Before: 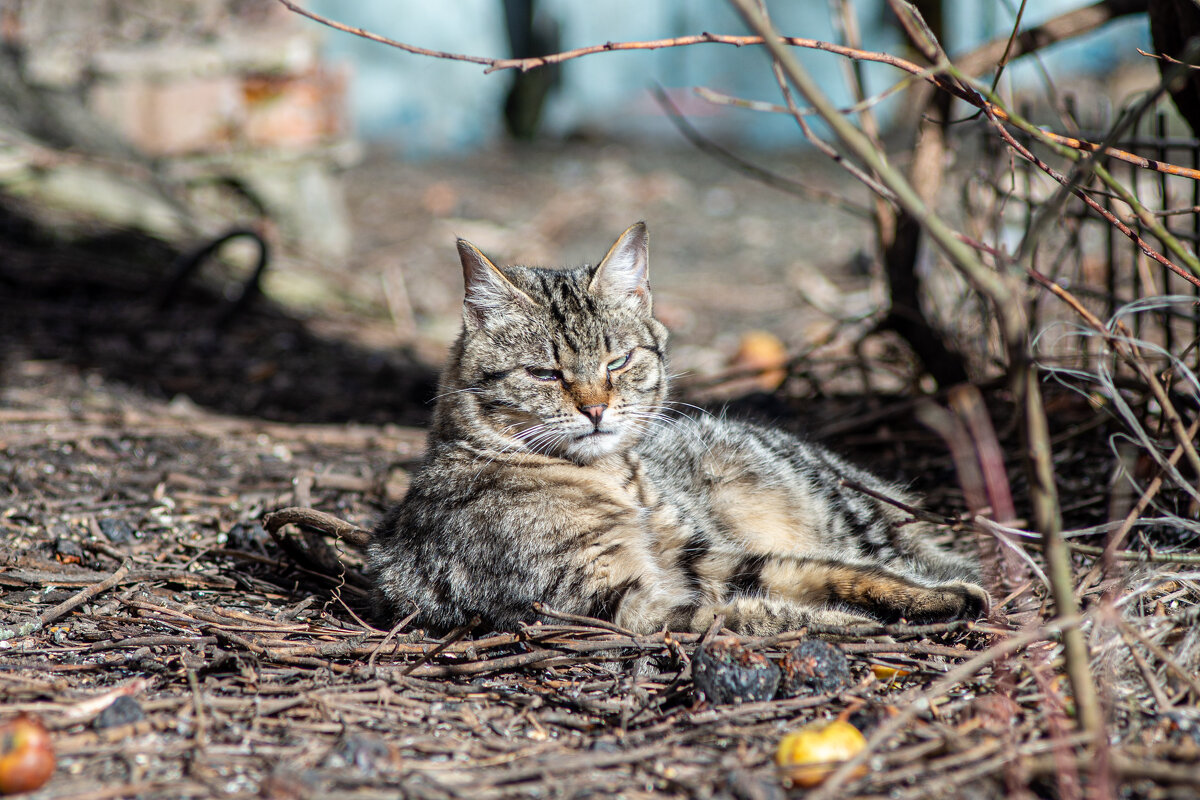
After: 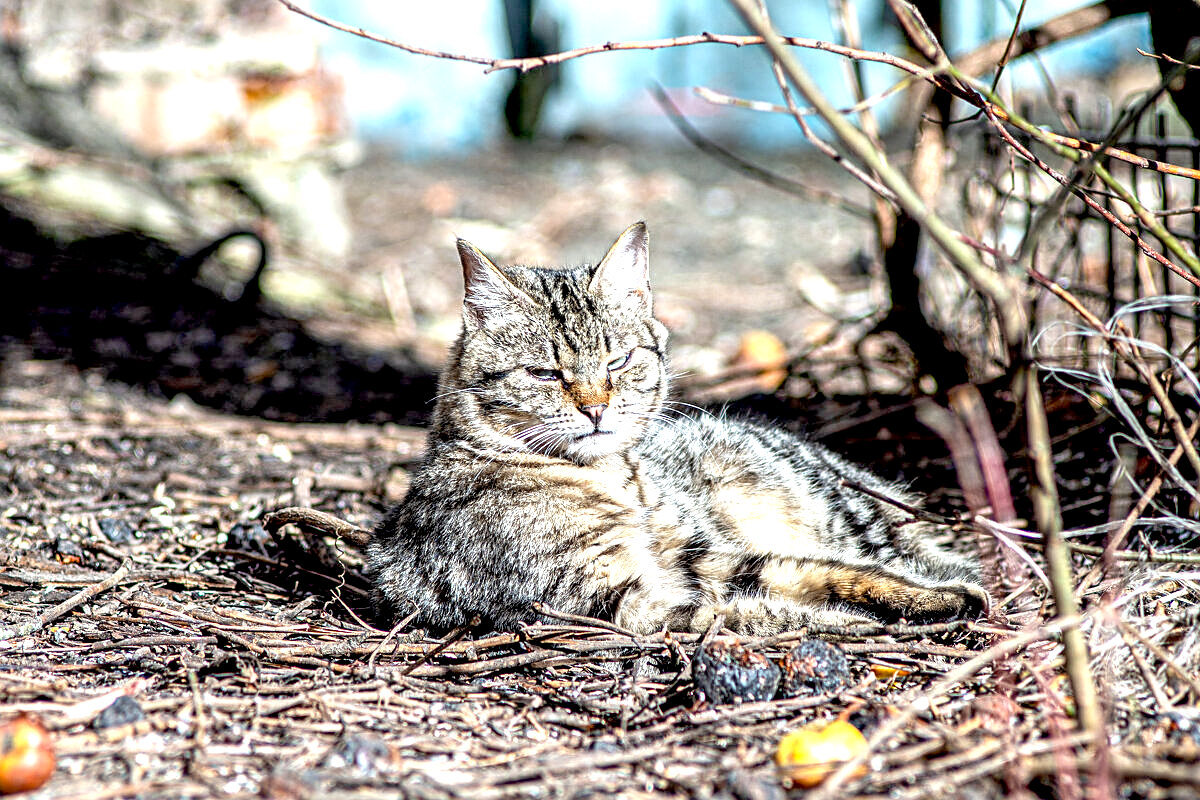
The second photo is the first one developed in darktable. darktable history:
sharpen: on, module defaults
exposure: black level correction 0.011, exposure 1.088 EV, compensate exposure bias true, compensate highlight preservation false
white balance: red 0.982, blue 1.018
rotate and perspective: crop left 0, crop top 0
local contrast: on, module defaults
